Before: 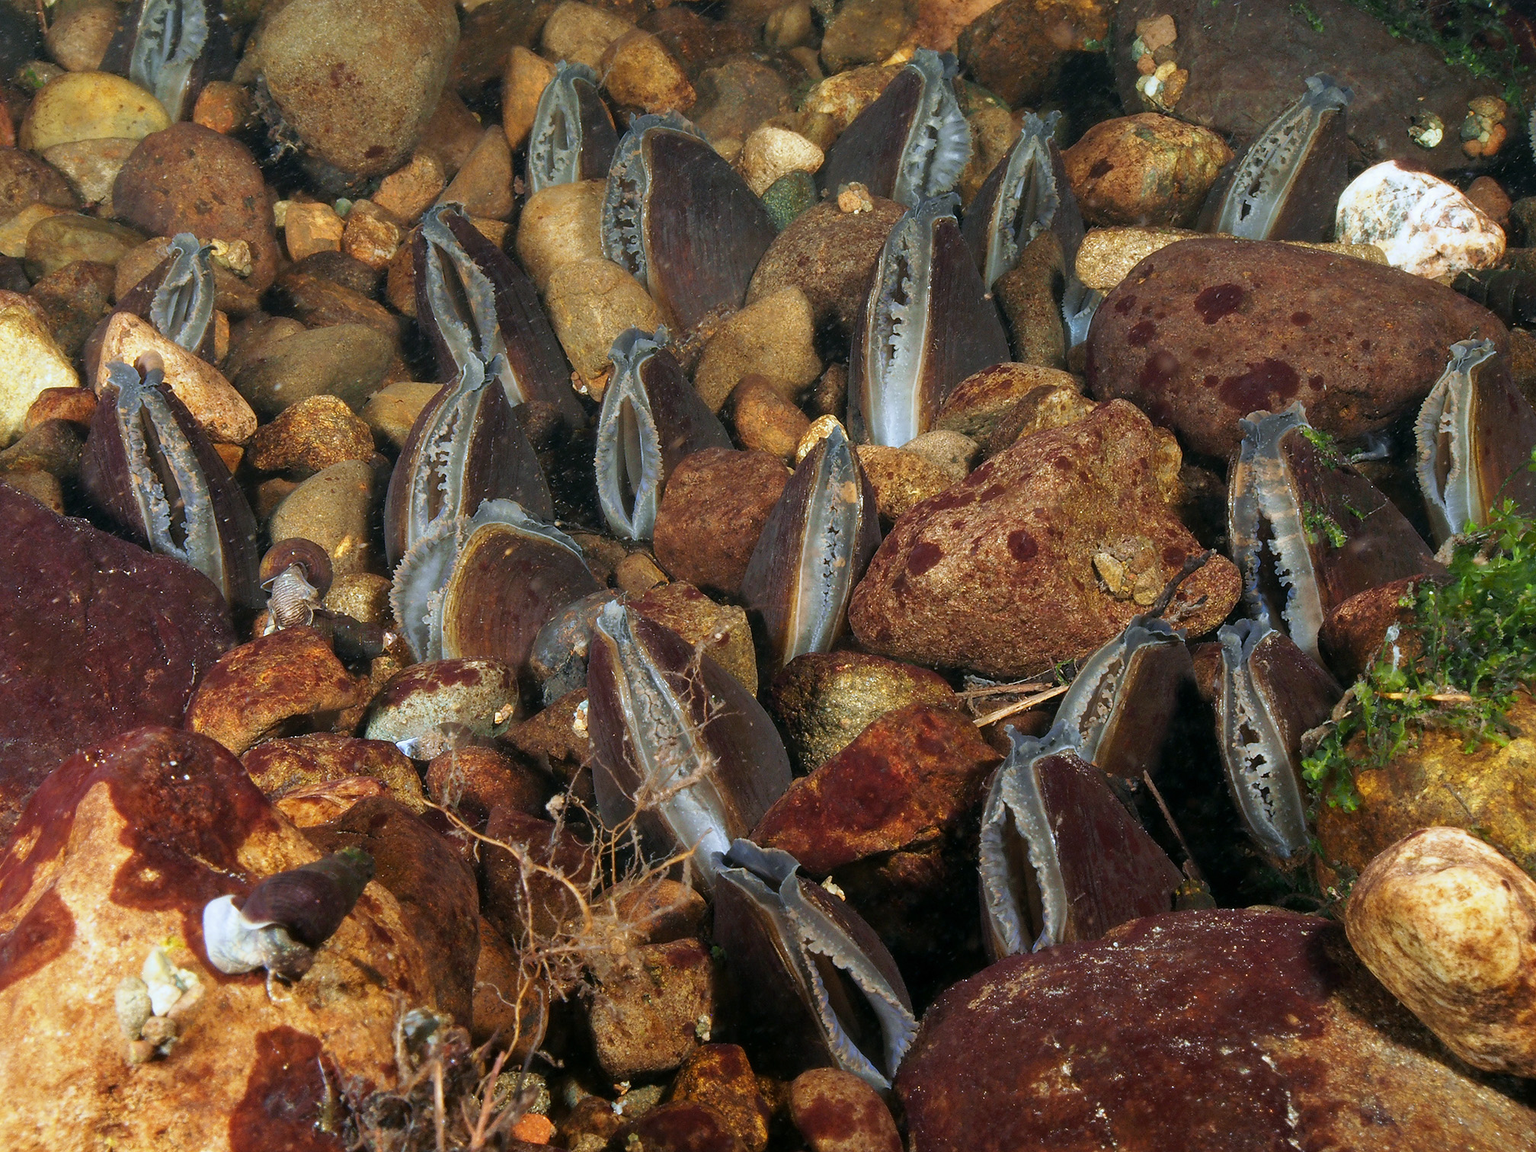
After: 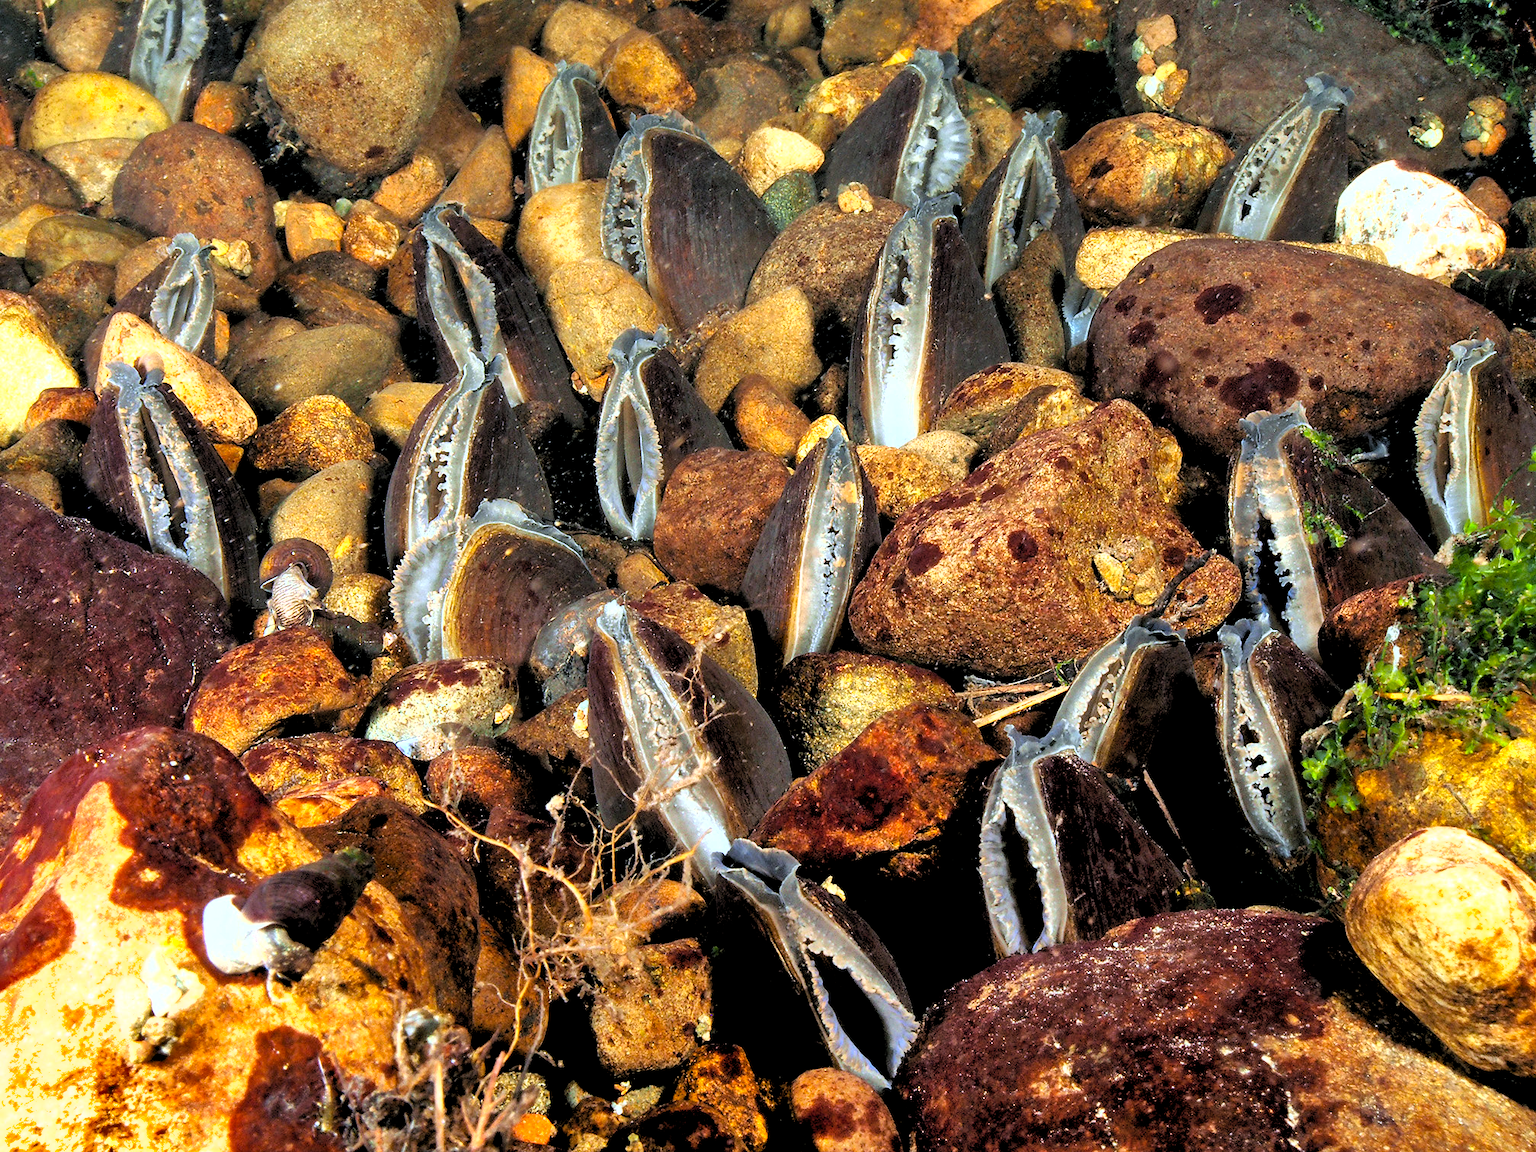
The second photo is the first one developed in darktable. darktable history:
exposure: exposure 0.943 EV, compensate highlight preservation false
color balance rgb: linear chroma grading › global chroma 10%, perceptual saturation grading › global saturation 5%, perceptual brilliance grading › global brilliance 4%, global vibrance 7%, saturation formula JzAzBz (2021)
shadows and highlights: low approximation 0.01, soften with gaussian
rgb levels: levels [[0.034, 0.472, 0.904], [0, 0.5, 1], [0, 0.5, 1]]
